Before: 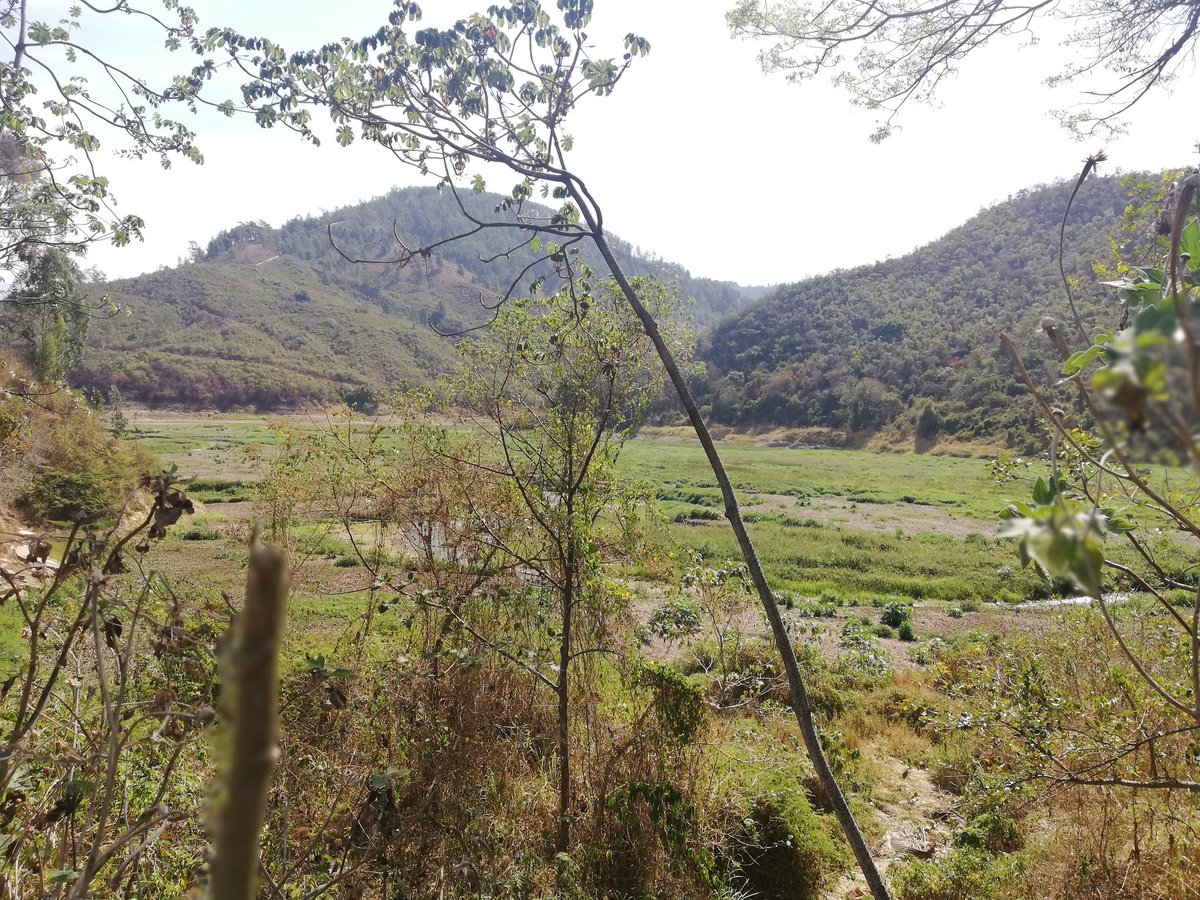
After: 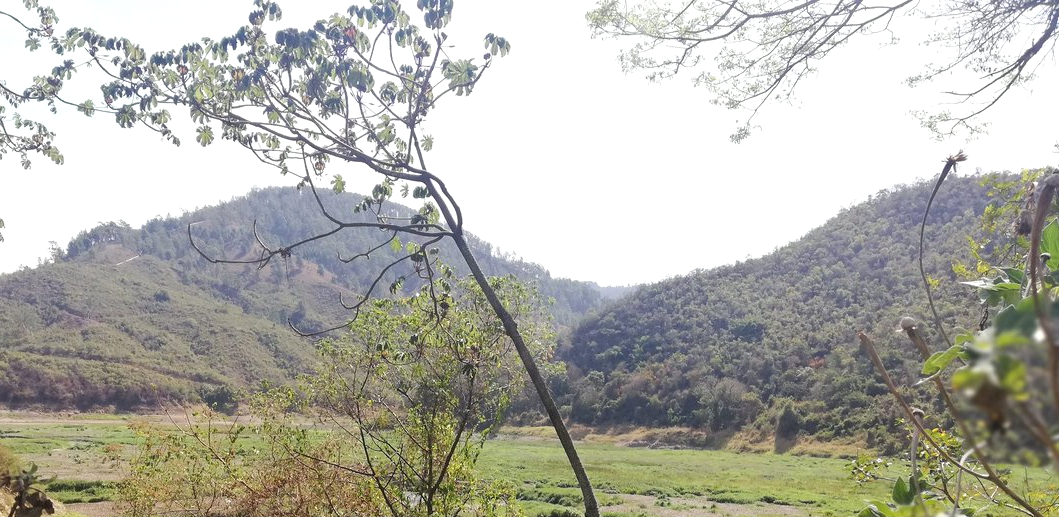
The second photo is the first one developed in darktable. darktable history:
crop and rotate: left 11.668%, bottom 42.522%
exposure: exposure 0.202 EV, compensate exposure bias true, compensate highlight preservation false
